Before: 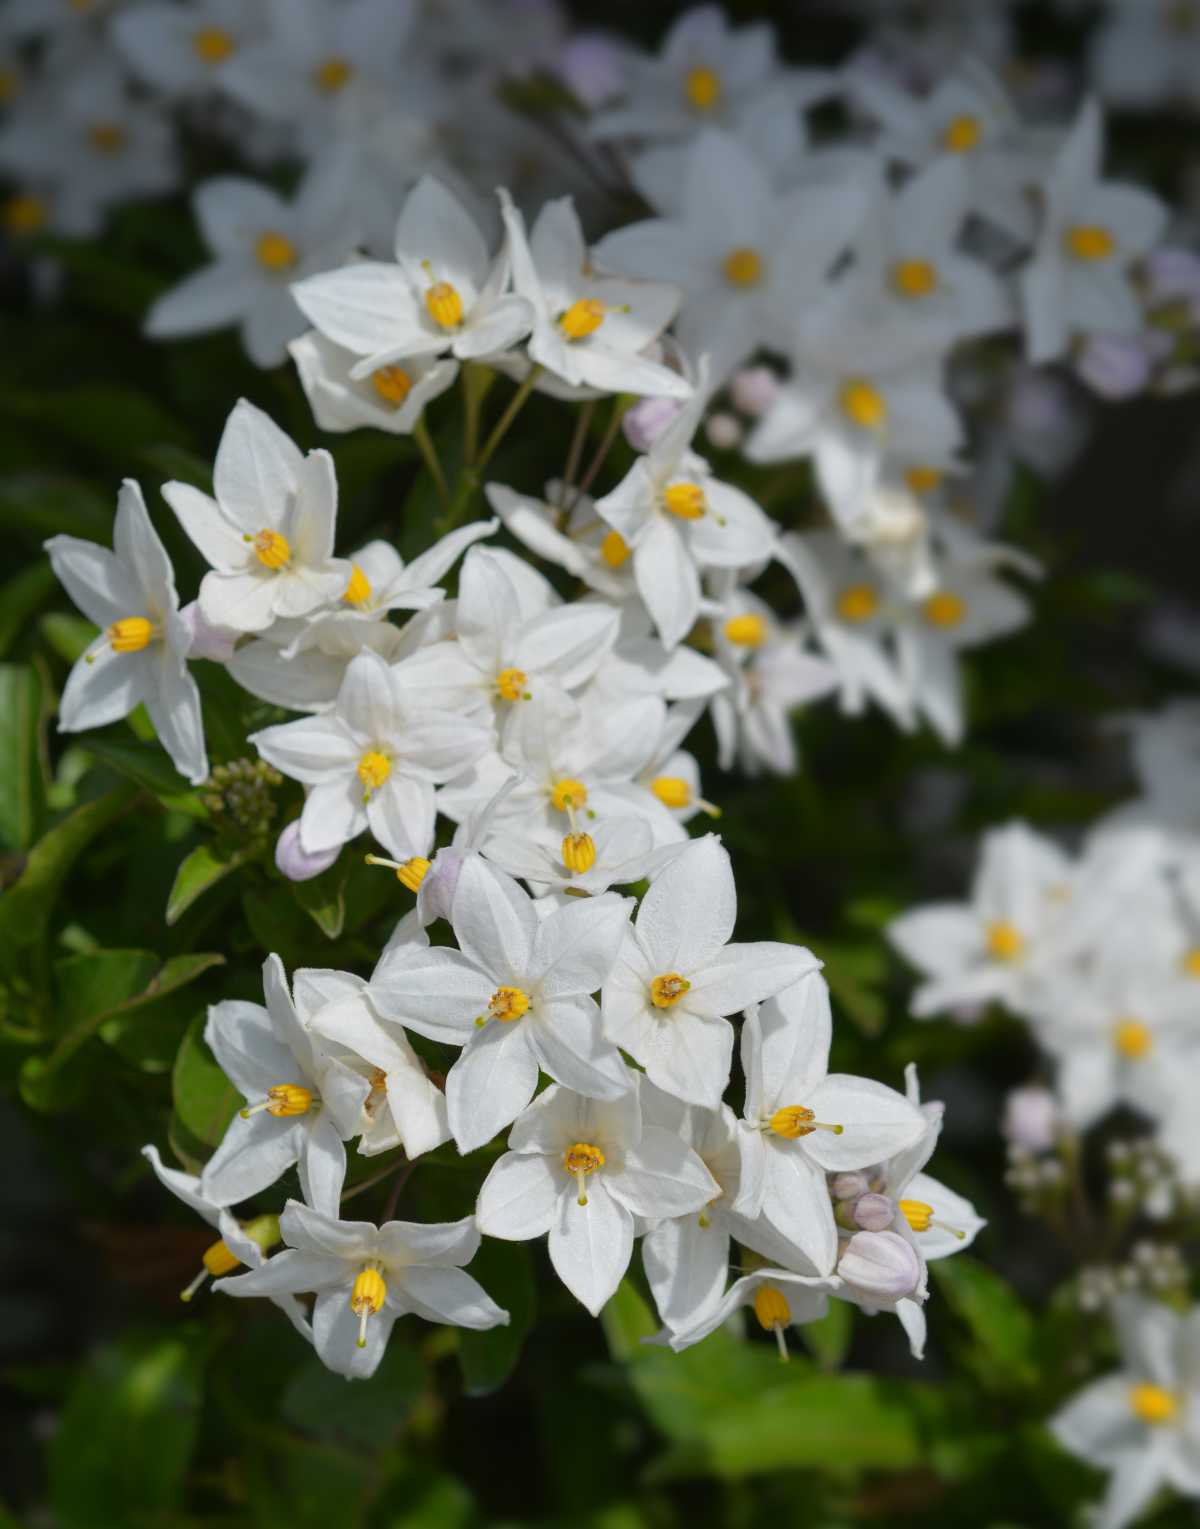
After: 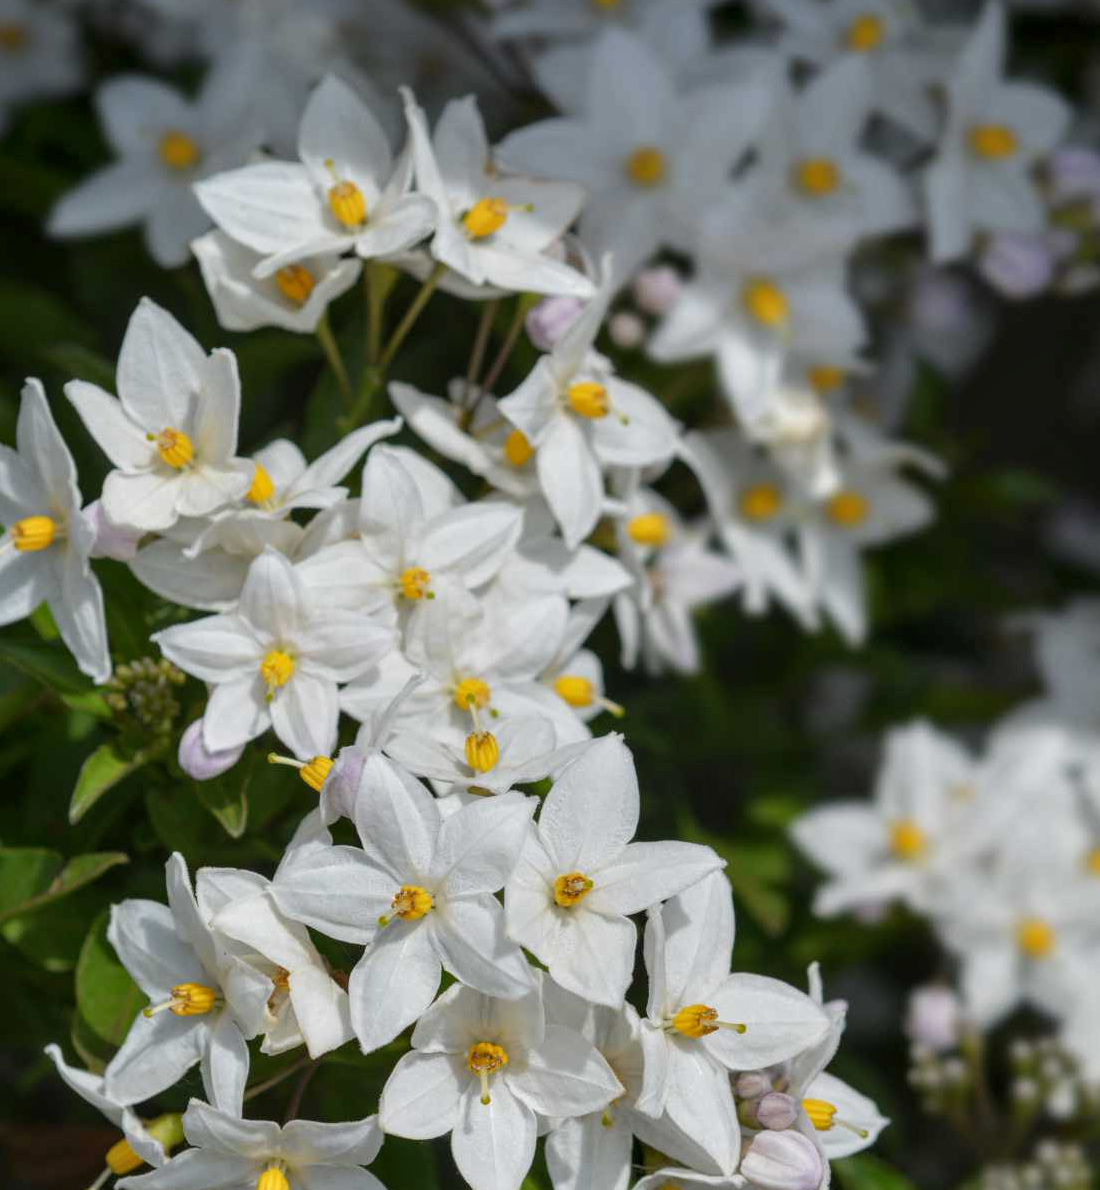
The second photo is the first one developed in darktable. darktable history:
local contrast: on, module defaults
crop: left 8.155%, top 6.611%, bottom 15.385%
